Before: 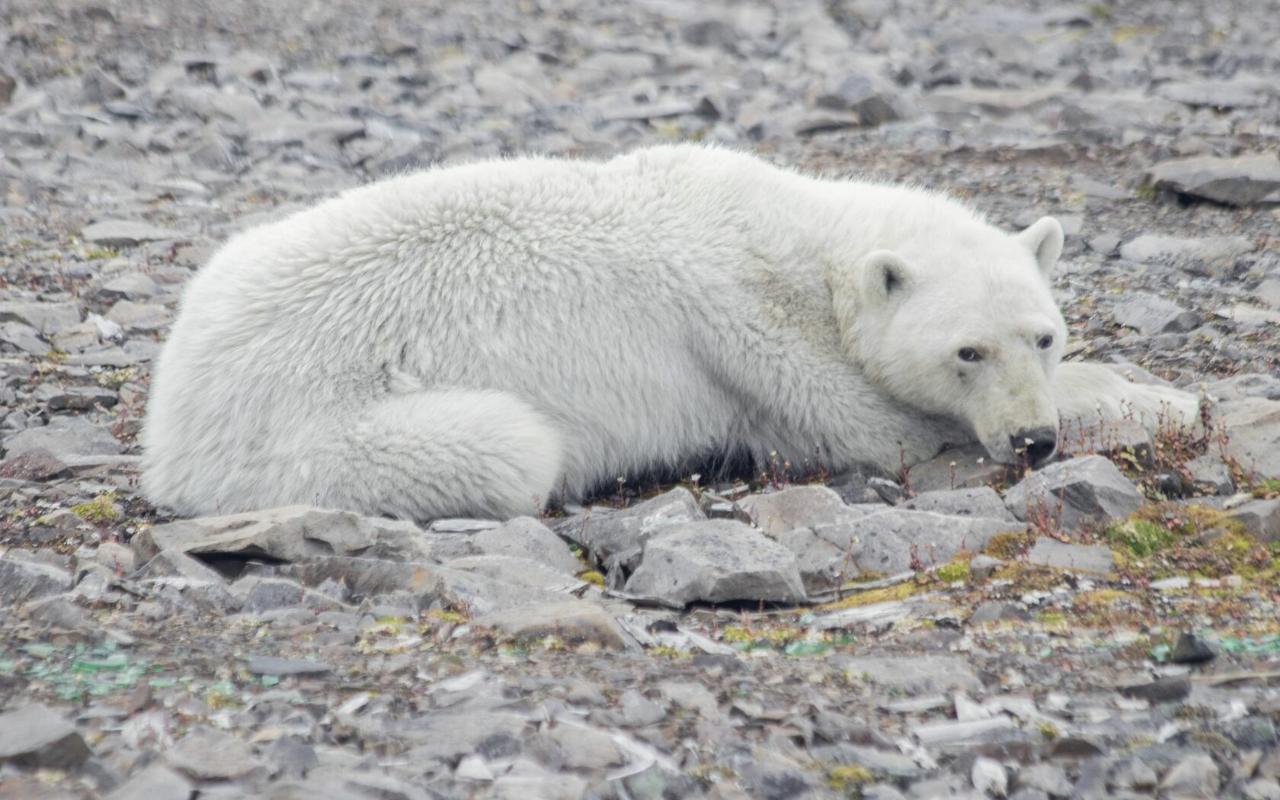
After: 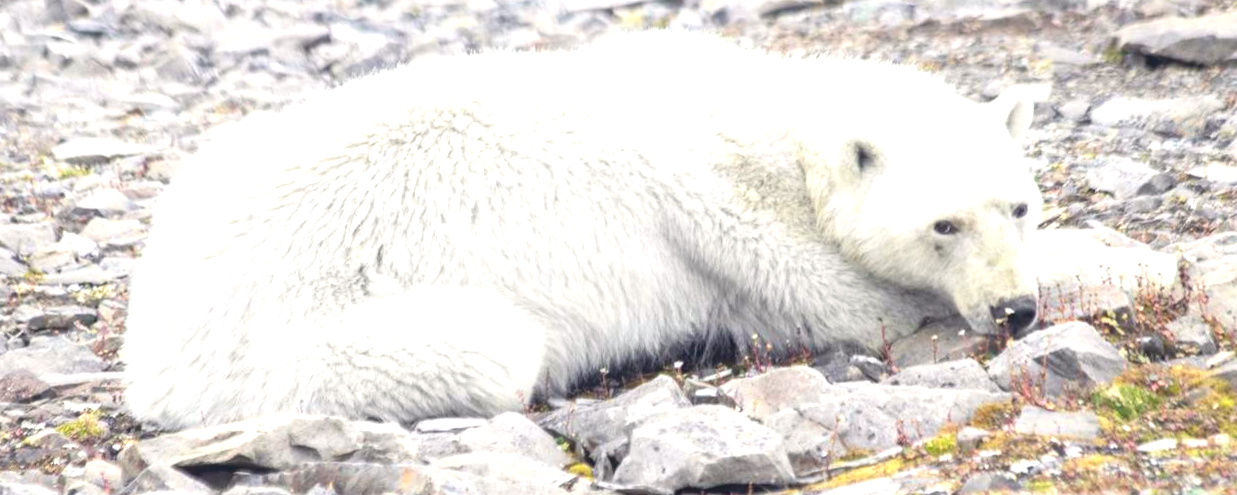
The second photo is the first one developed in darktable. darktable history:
white balance: emerald 1
color balance rgb: shadows lift › chroma 2%, shadows lift › hue 50°, power › hue 60°, highlights gain › chroma 1%, highlights gain › hue 60°, global offset › luminance 0.25%, global vibrance 30%
crop: top 11.166%, bottom 22.168%
rotate and perspective: rotation -3°, crop left 0.031, crop right 0.968, crop top 0.07, crop bottom 0.93
exposure: black level correction 0, exposure 1 EV, compensate exposure bias true, compensate highlight preservation false
